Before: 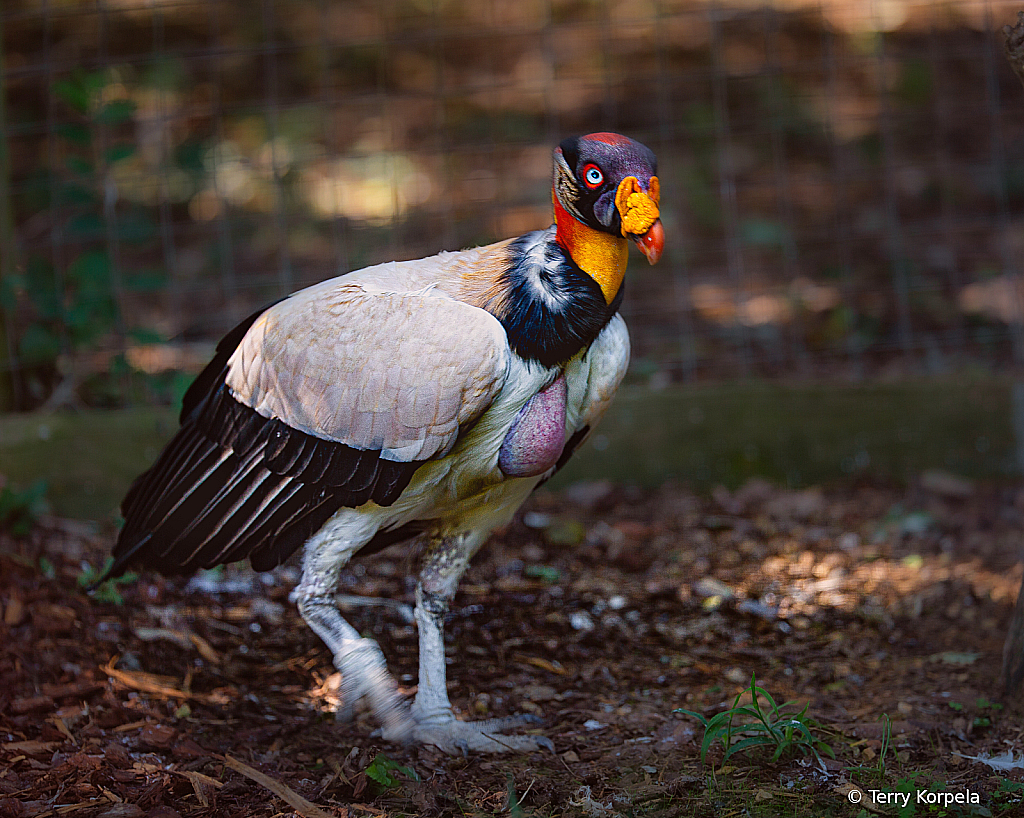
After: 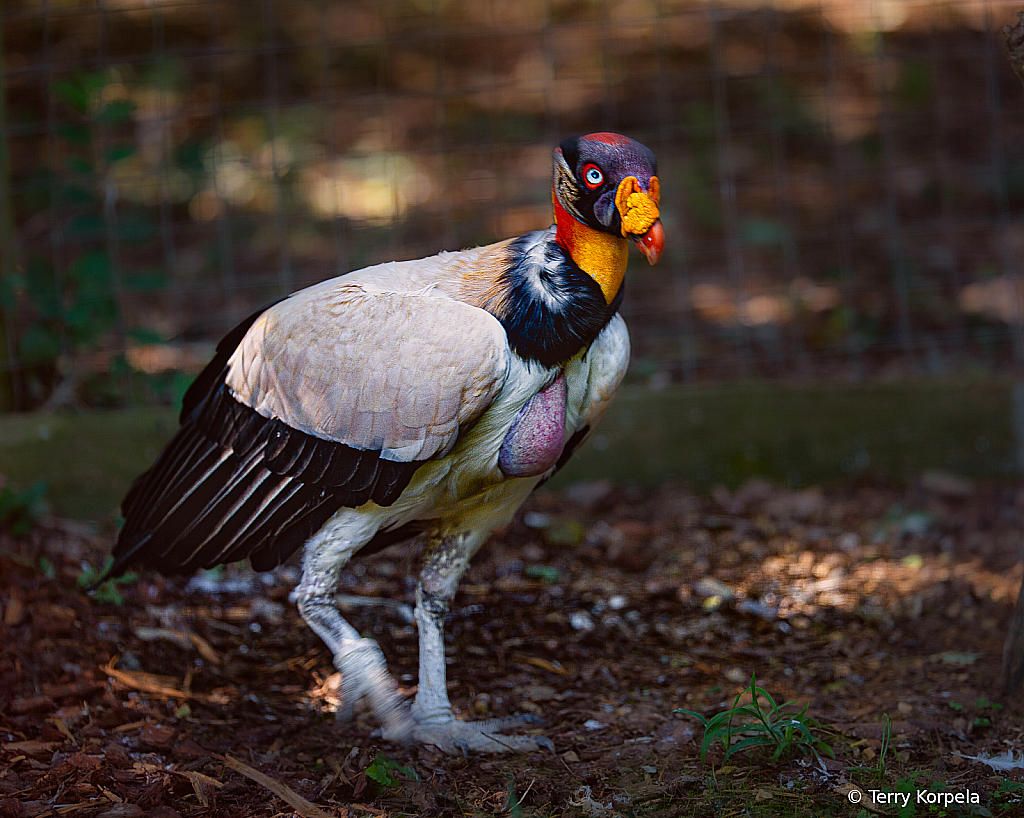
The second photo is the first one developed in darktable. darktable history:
contrast brightness saturation: contrast 0.03, brightness -0.04
